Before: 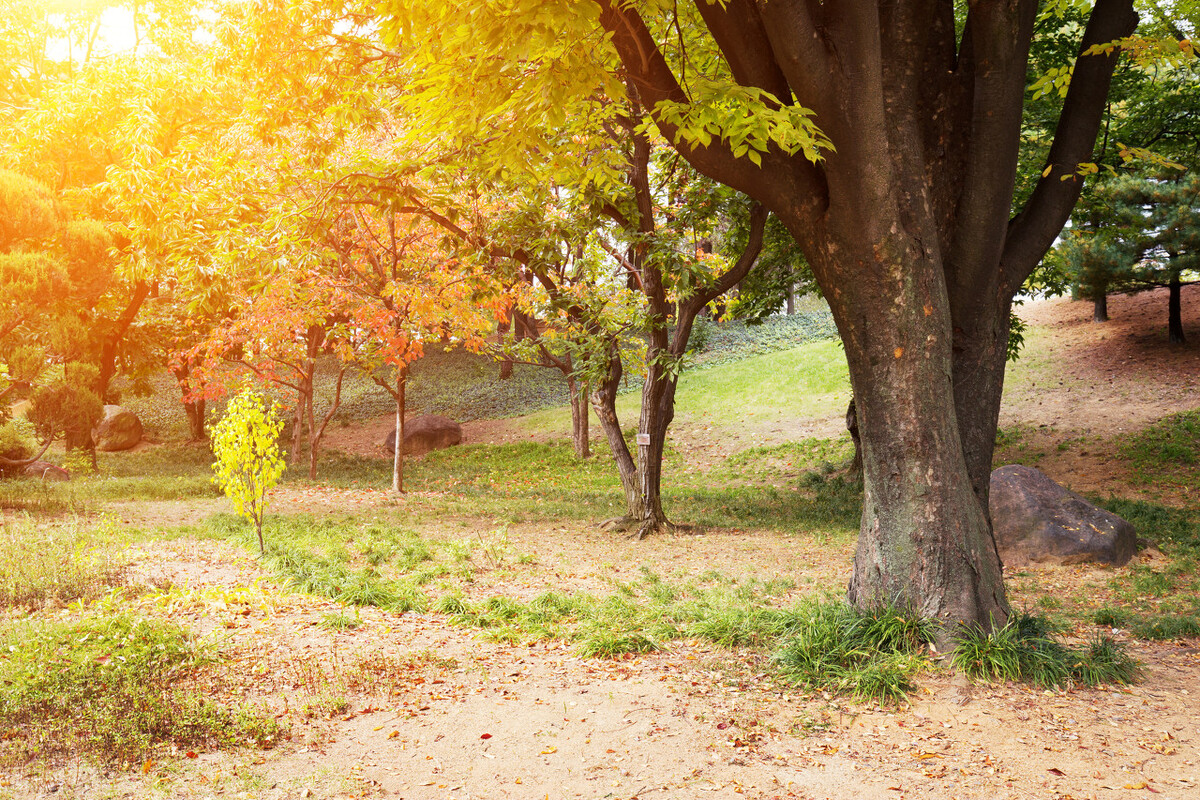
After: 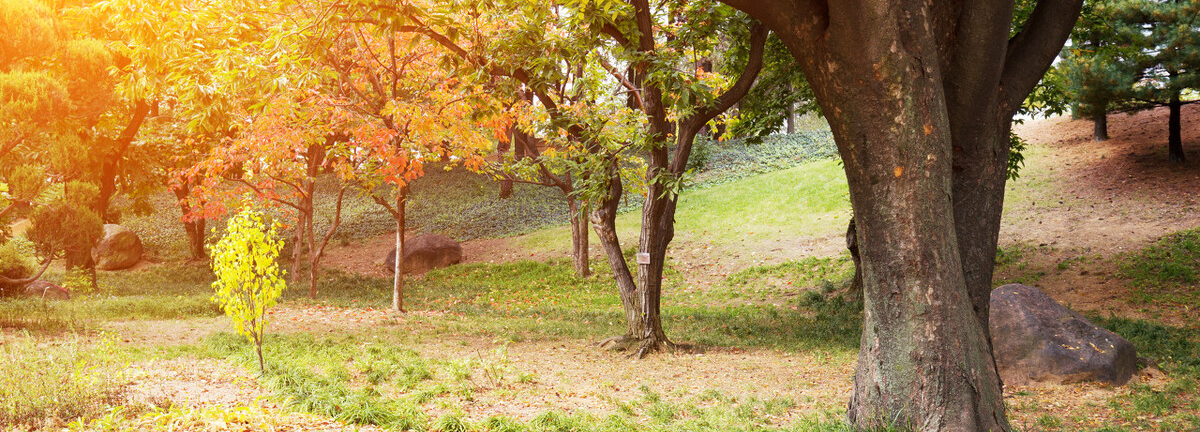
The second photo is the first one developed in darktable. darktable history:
crop and rotate: top 22.63%, bottom 23.346%
